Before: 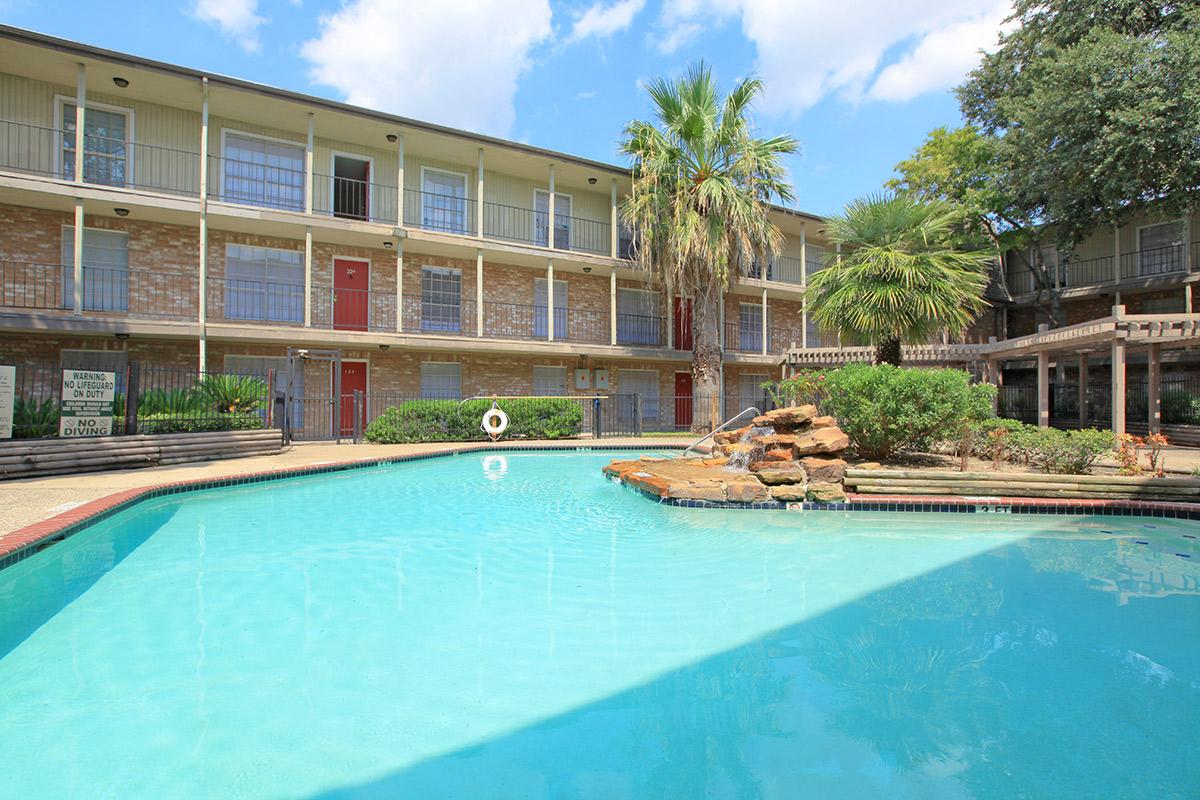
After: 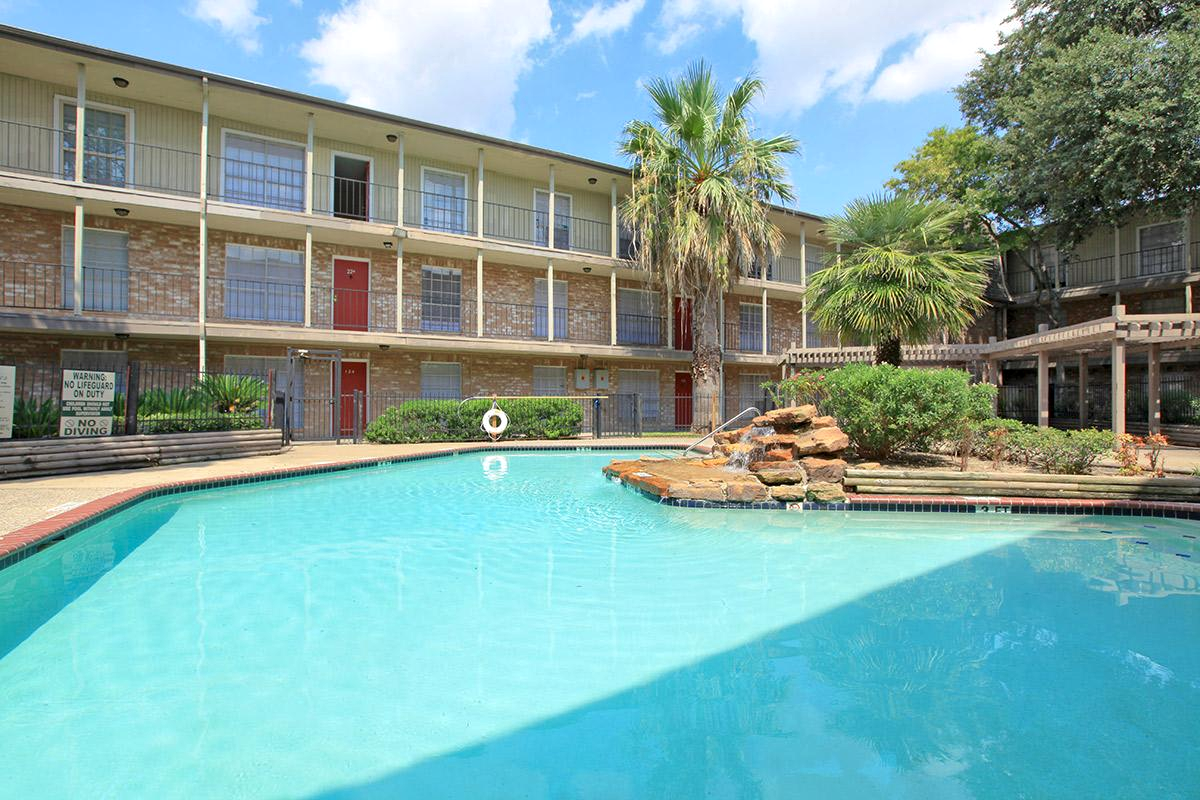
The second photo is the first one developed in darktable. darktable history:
local contrast: mode bilateral grid, contrast 20, coarseness 50, detail 129%, midtone range 0.2
